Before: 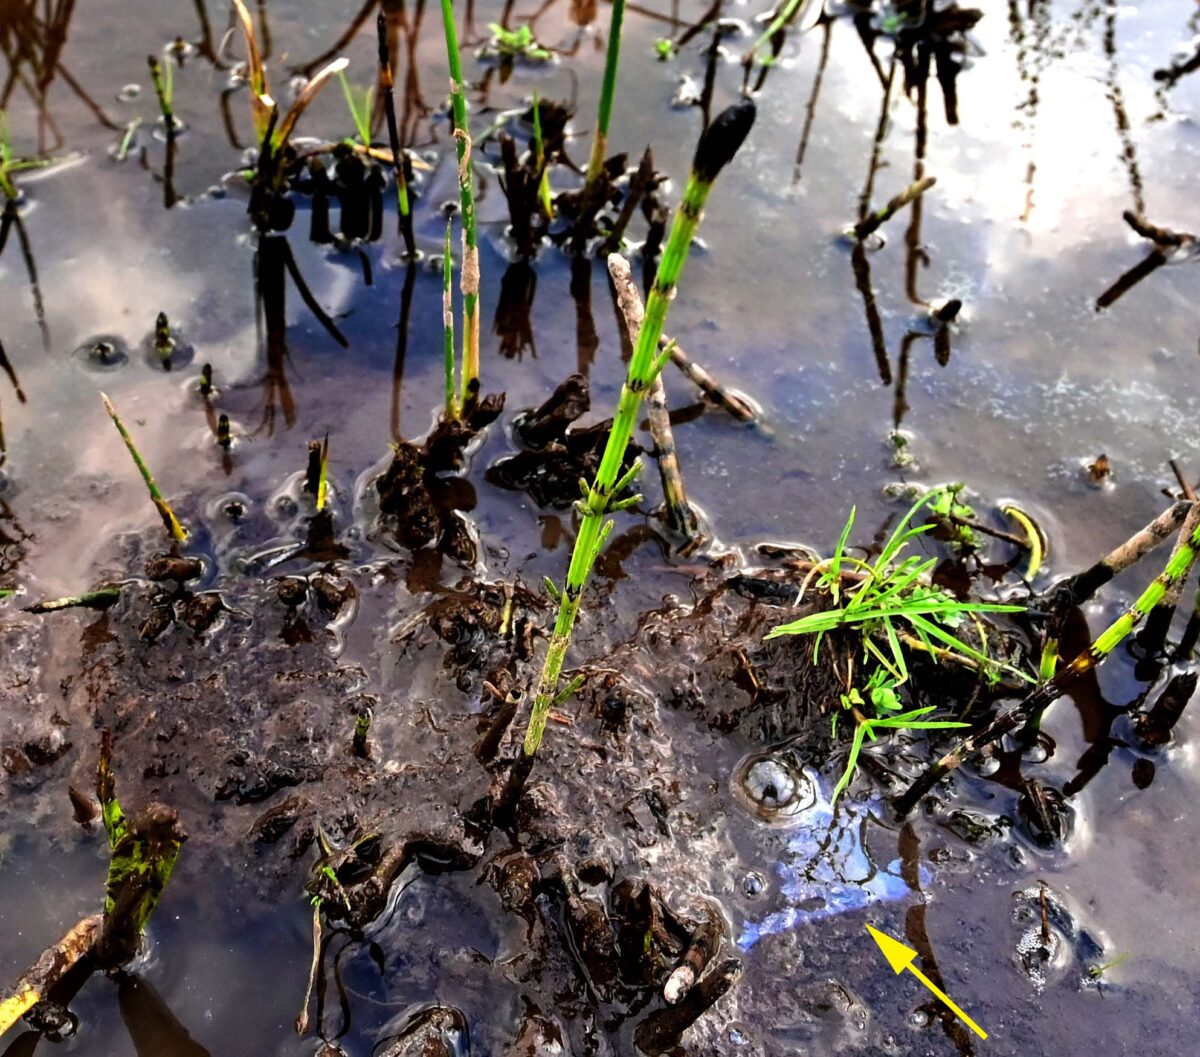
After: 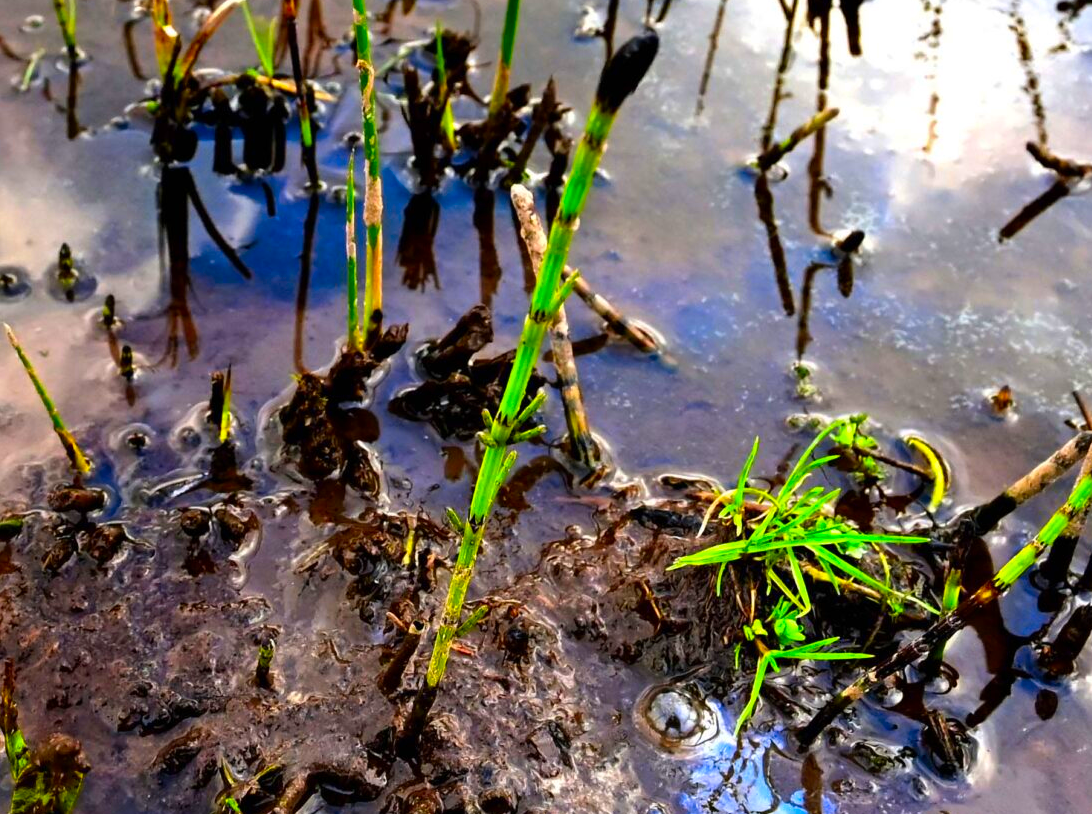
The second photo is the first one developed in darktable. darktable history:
color contrast: green-magenta contrast 1.55, blue-yellow contrast 1.83
crop: left 8.155%, top 6.611%, bottom 15.385%
